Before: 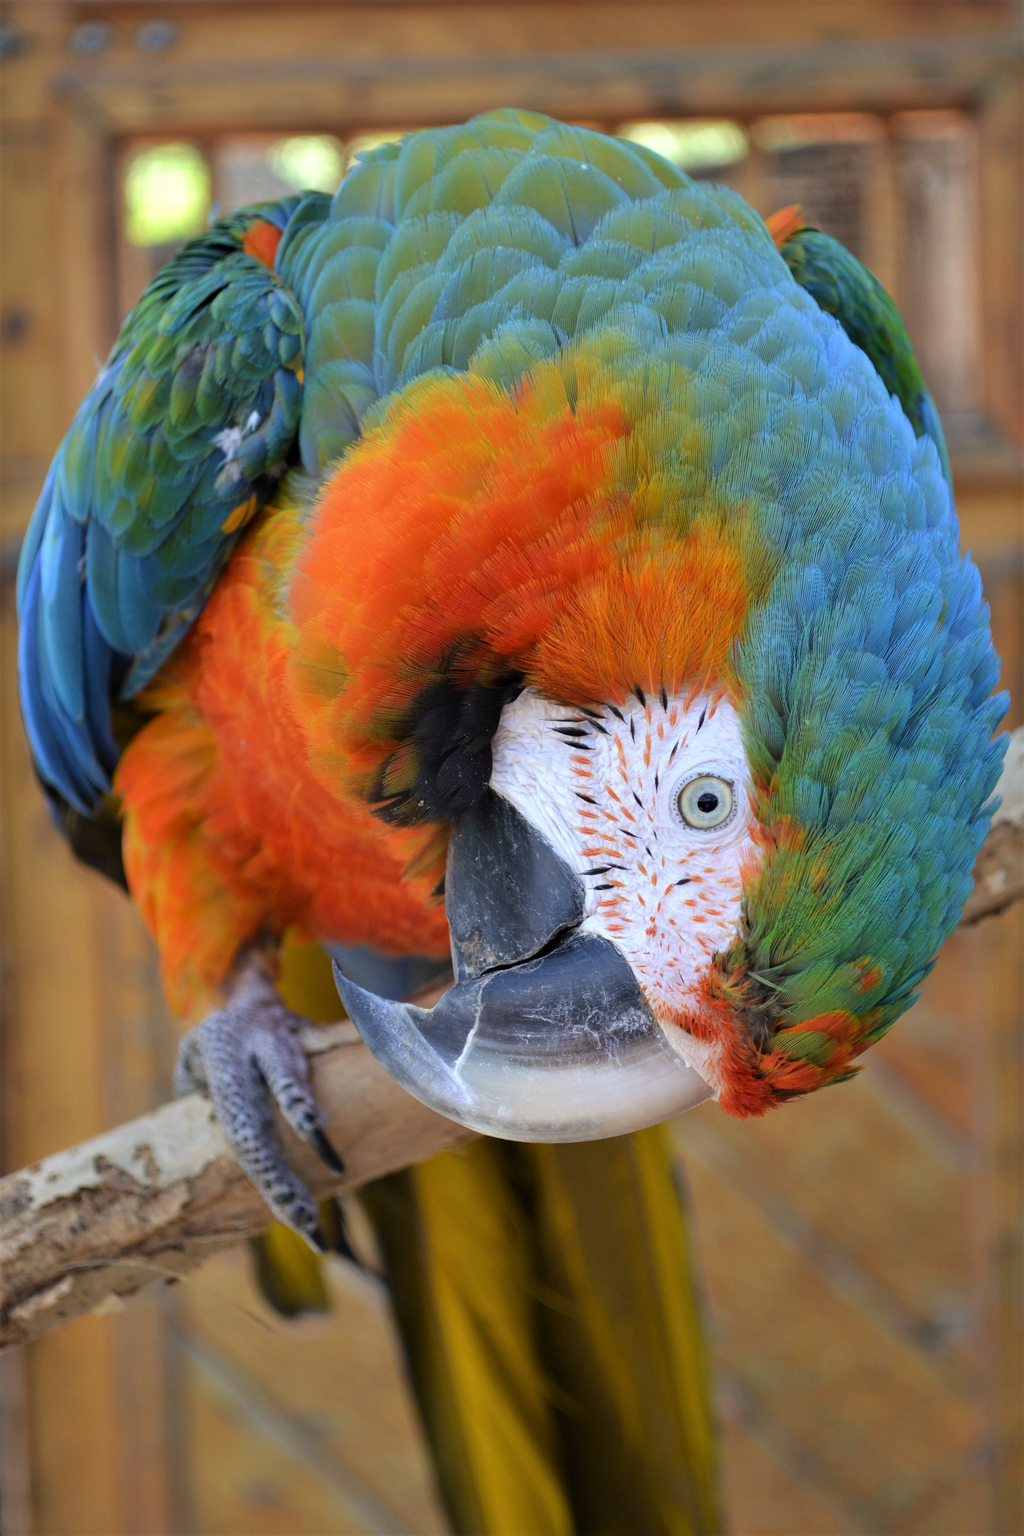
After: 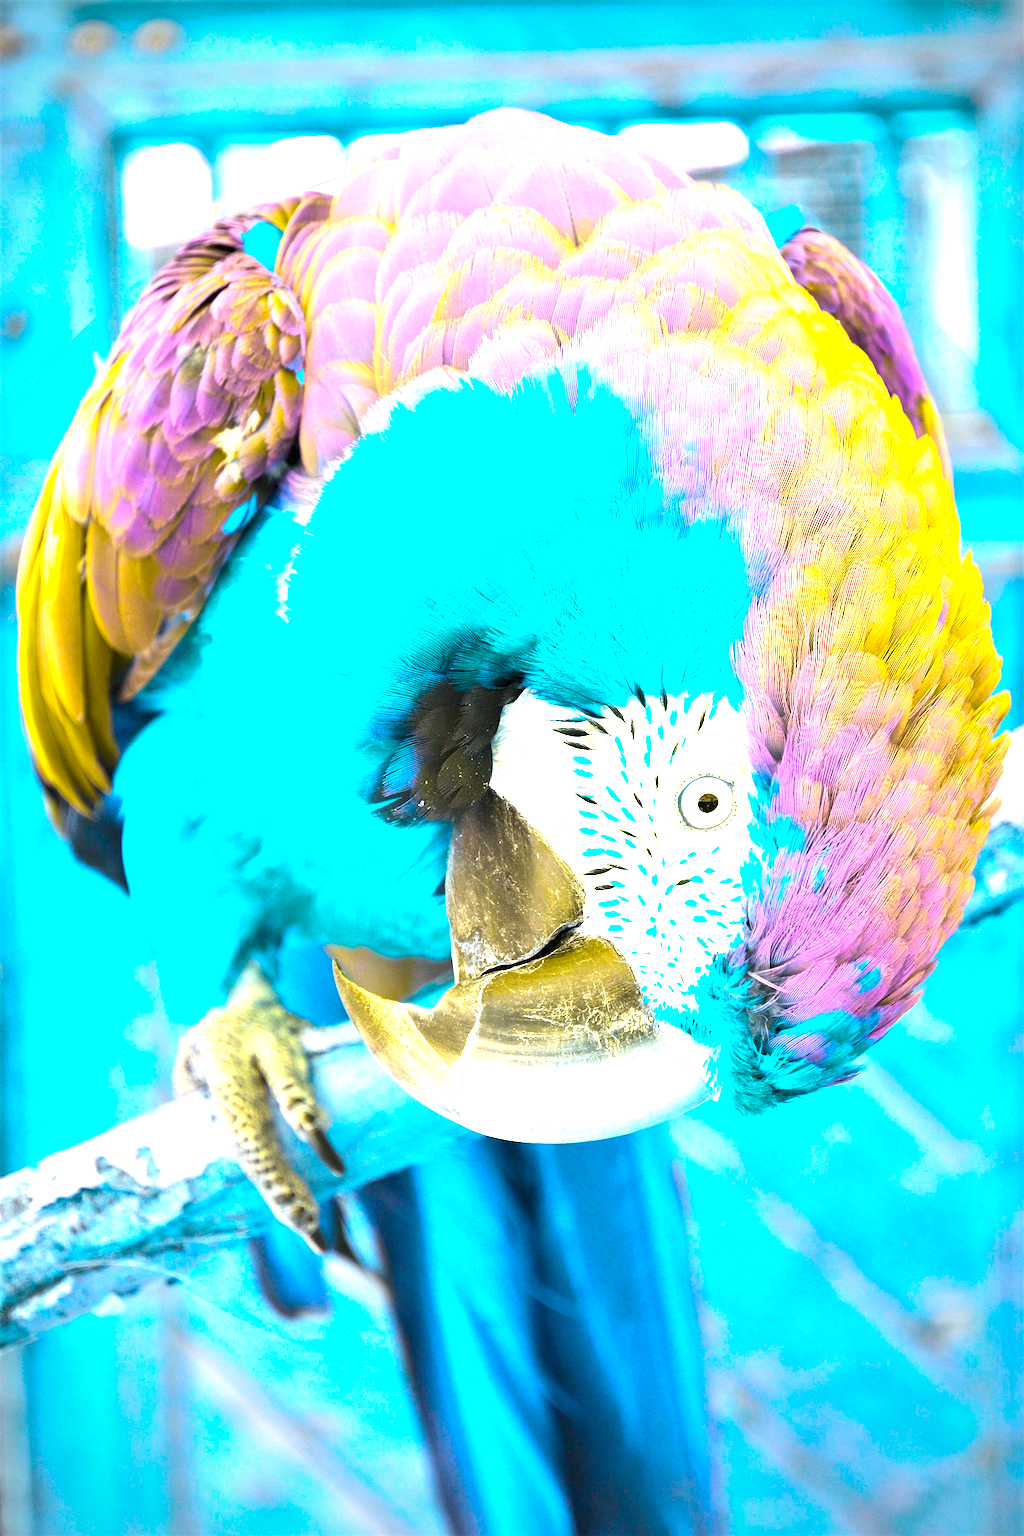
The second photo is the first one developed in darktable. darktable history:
color balance rgb: hue shift 180°, global vibrance 50%, contrast 0.32%
exposure: exposure 2.207 EV, compensate highlight preservation false
sharpen: amount 0.6
vignetting: unbound false
